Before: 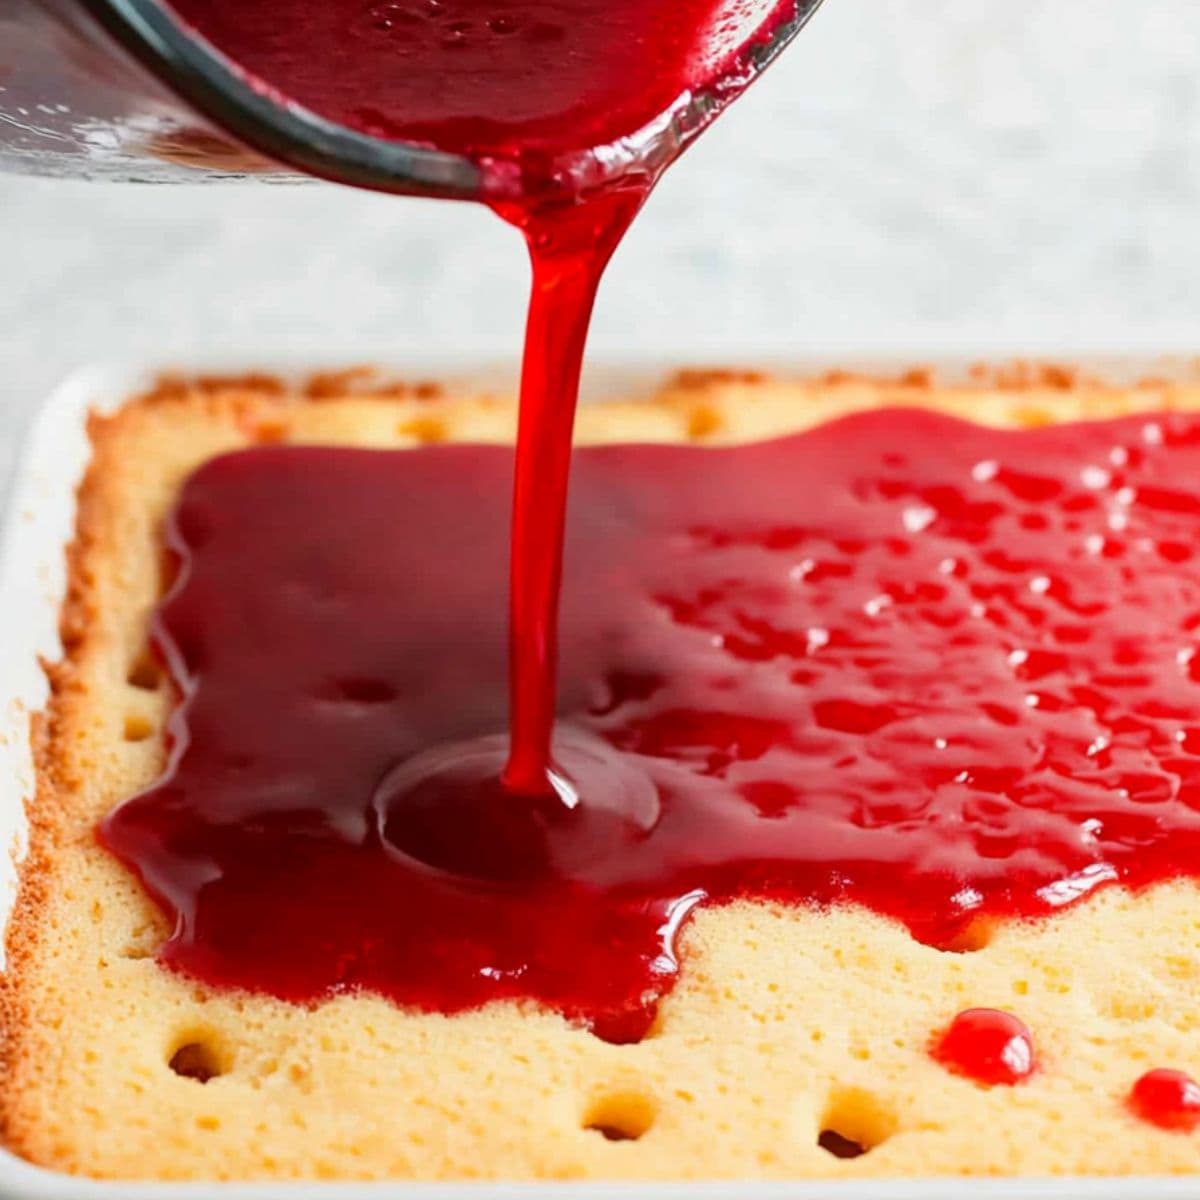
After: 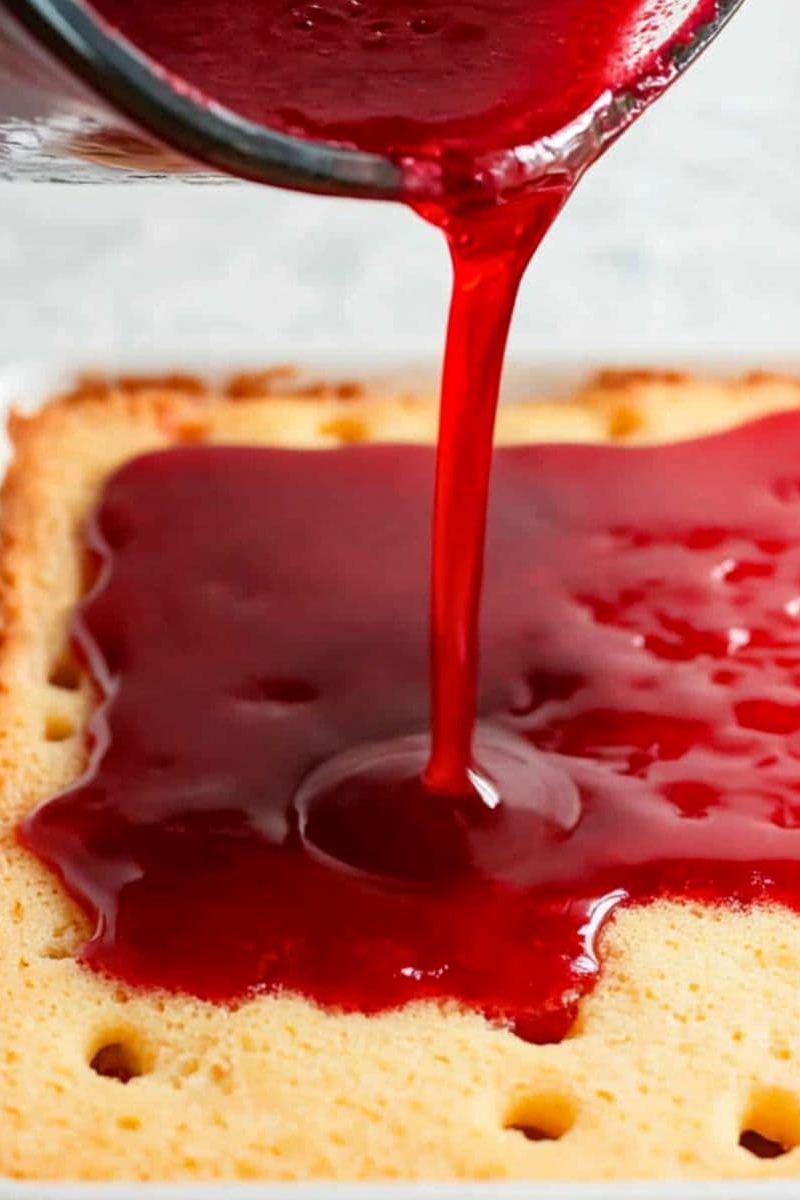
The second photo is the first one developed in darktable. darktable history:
local contrast: highlights 100%, shadows 100%, detail 120%, midtone range 0.2
crop and rotate: left 6.617%, right 26.717%
